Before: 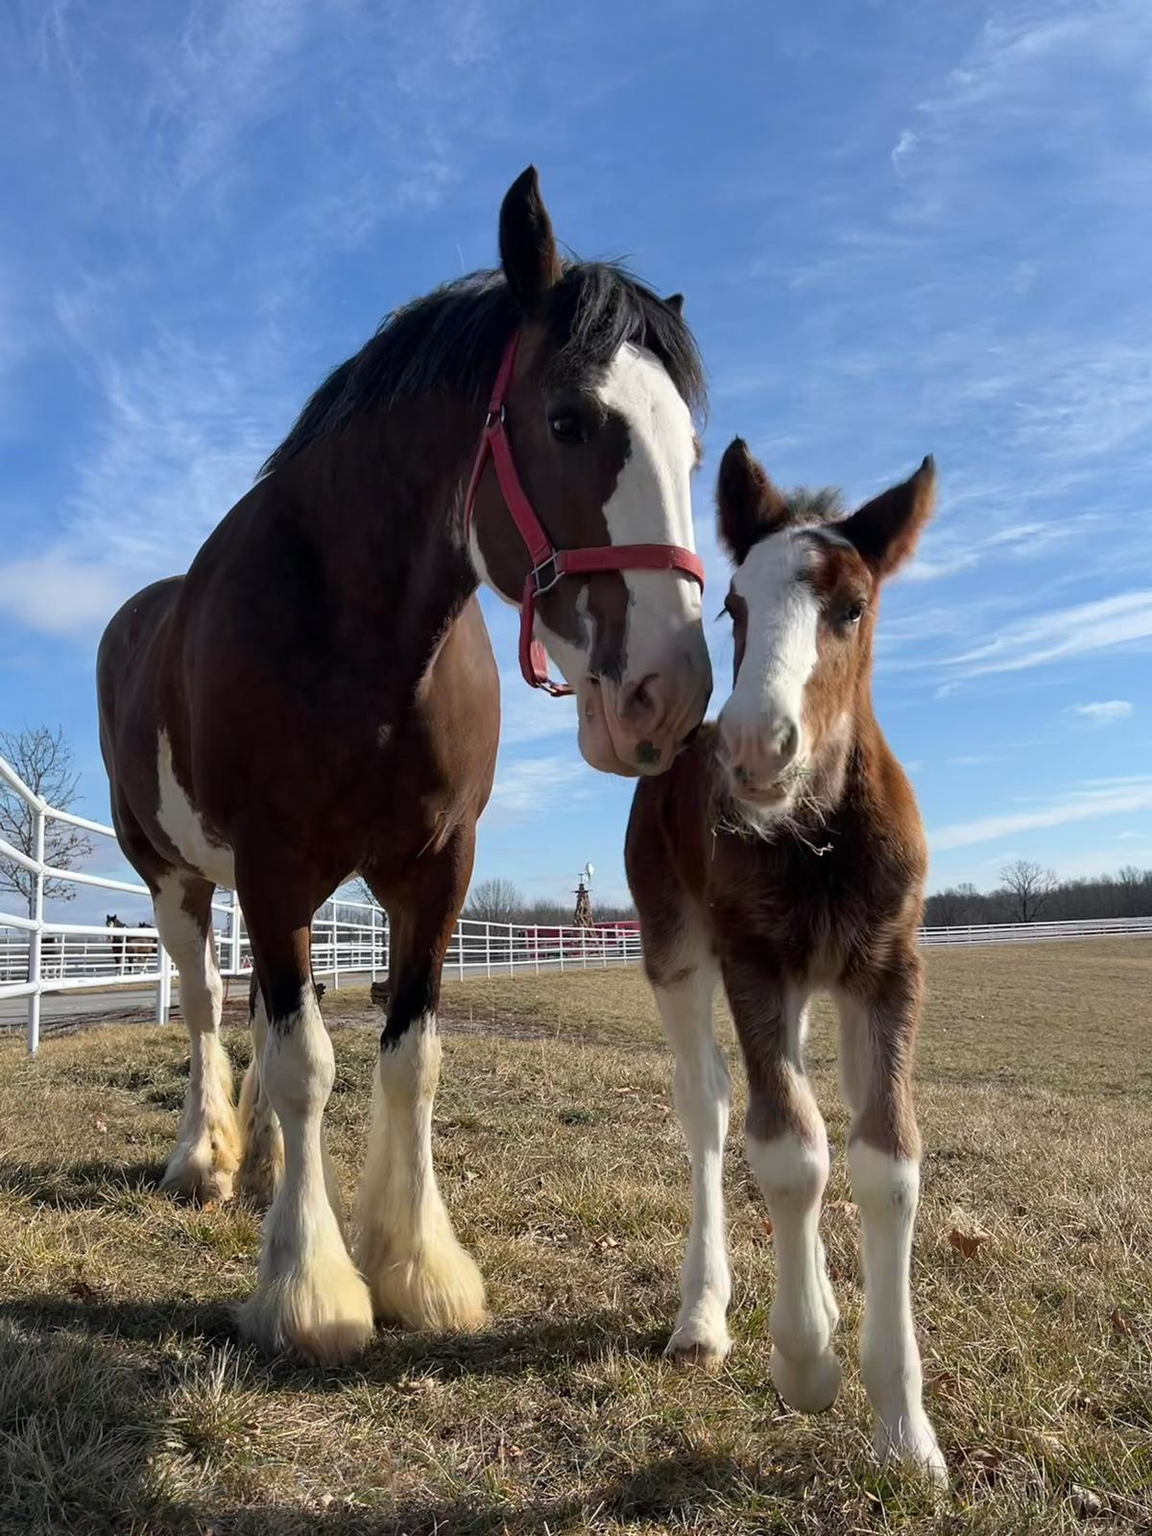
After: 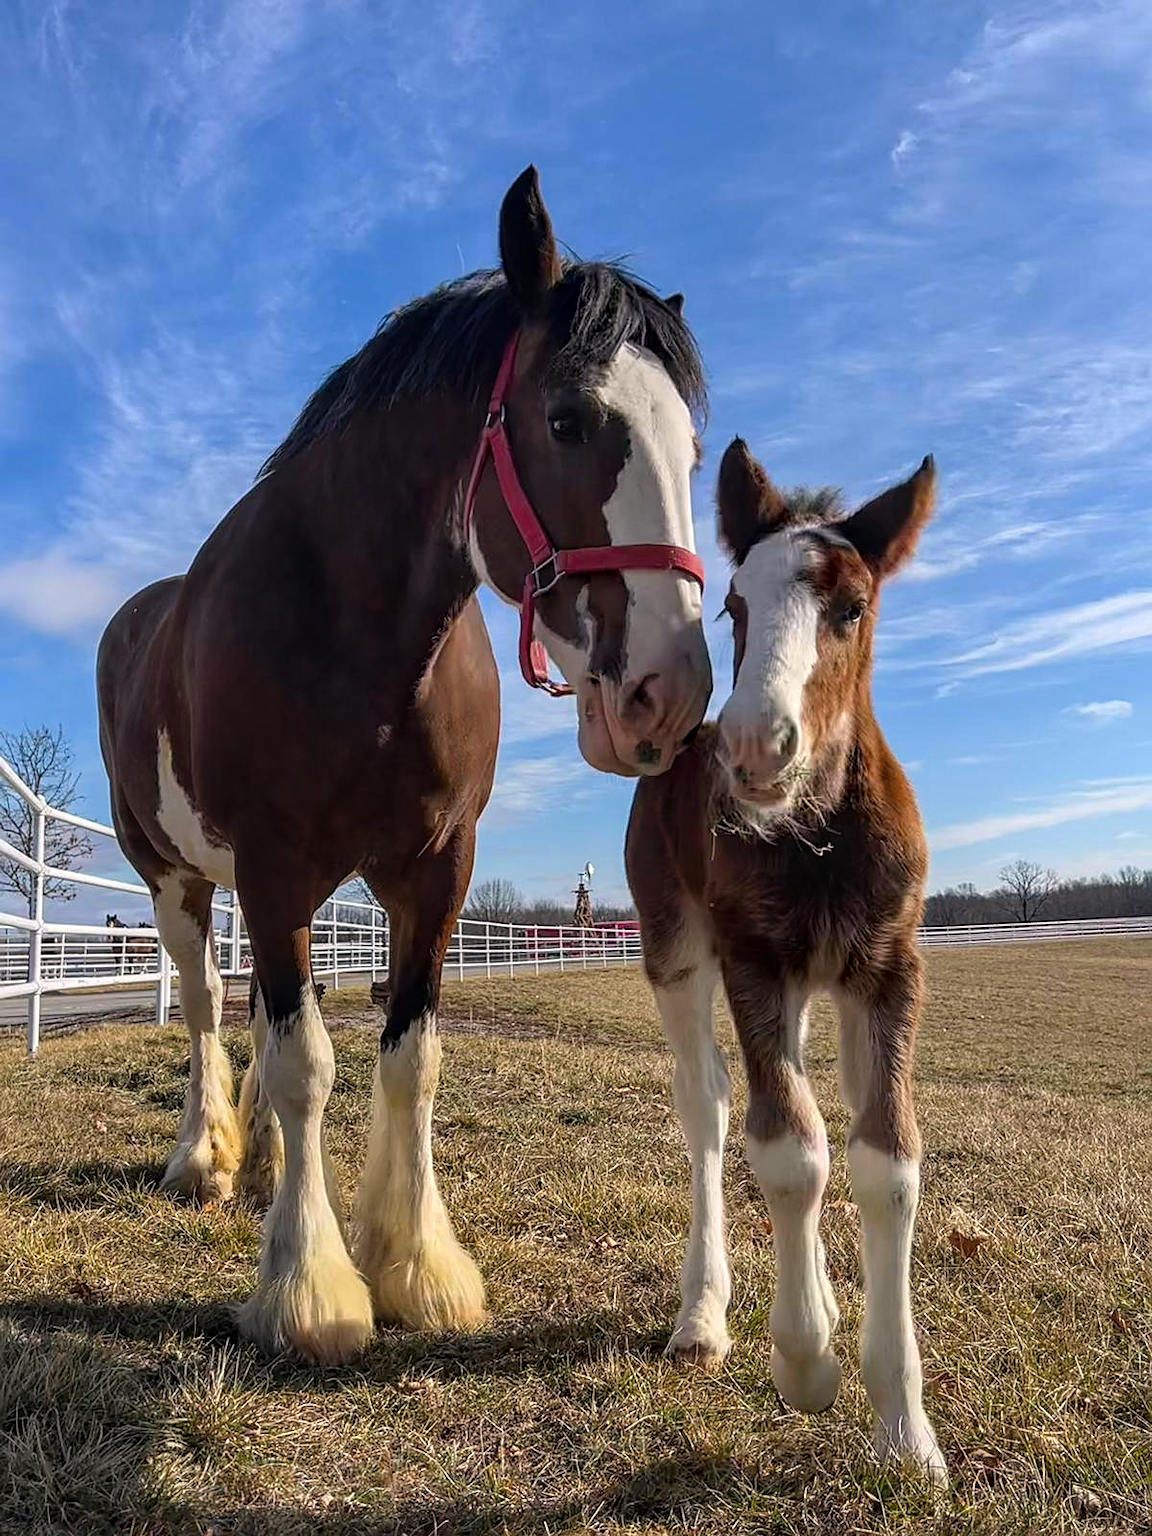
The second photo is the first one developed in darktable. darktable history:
sharpen: on, module defaults
color correction: highlights a* 3.4, highlights b* 1.88, saturation 1.21
local contrast: highlights 3%, shadows 6%, detail 133%
